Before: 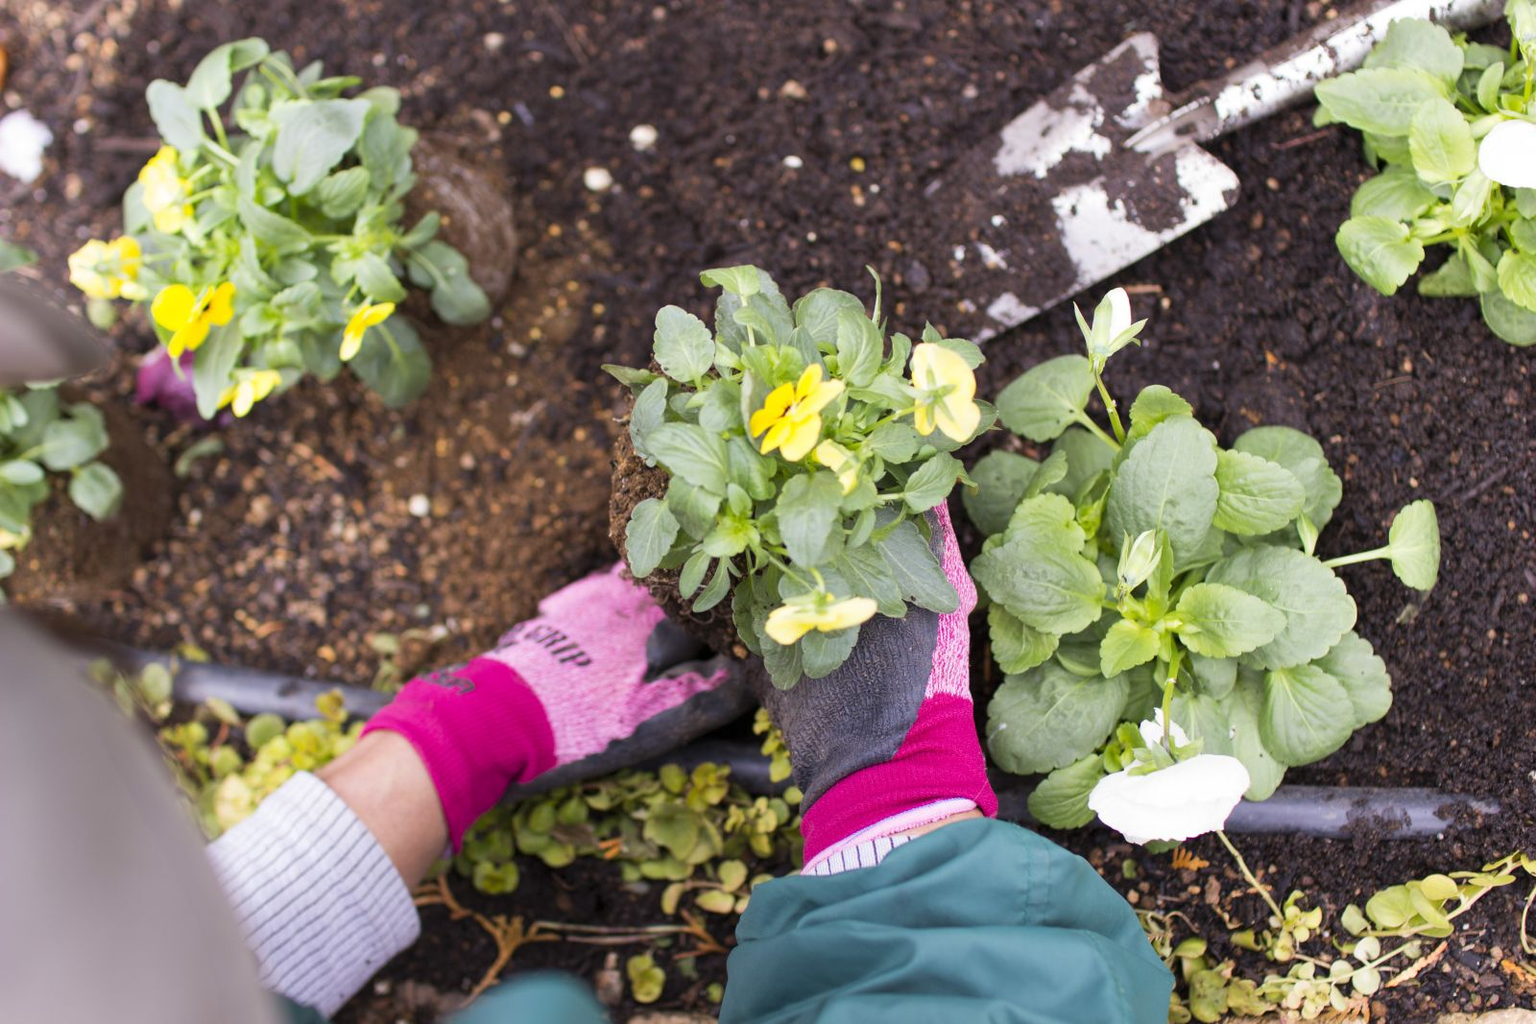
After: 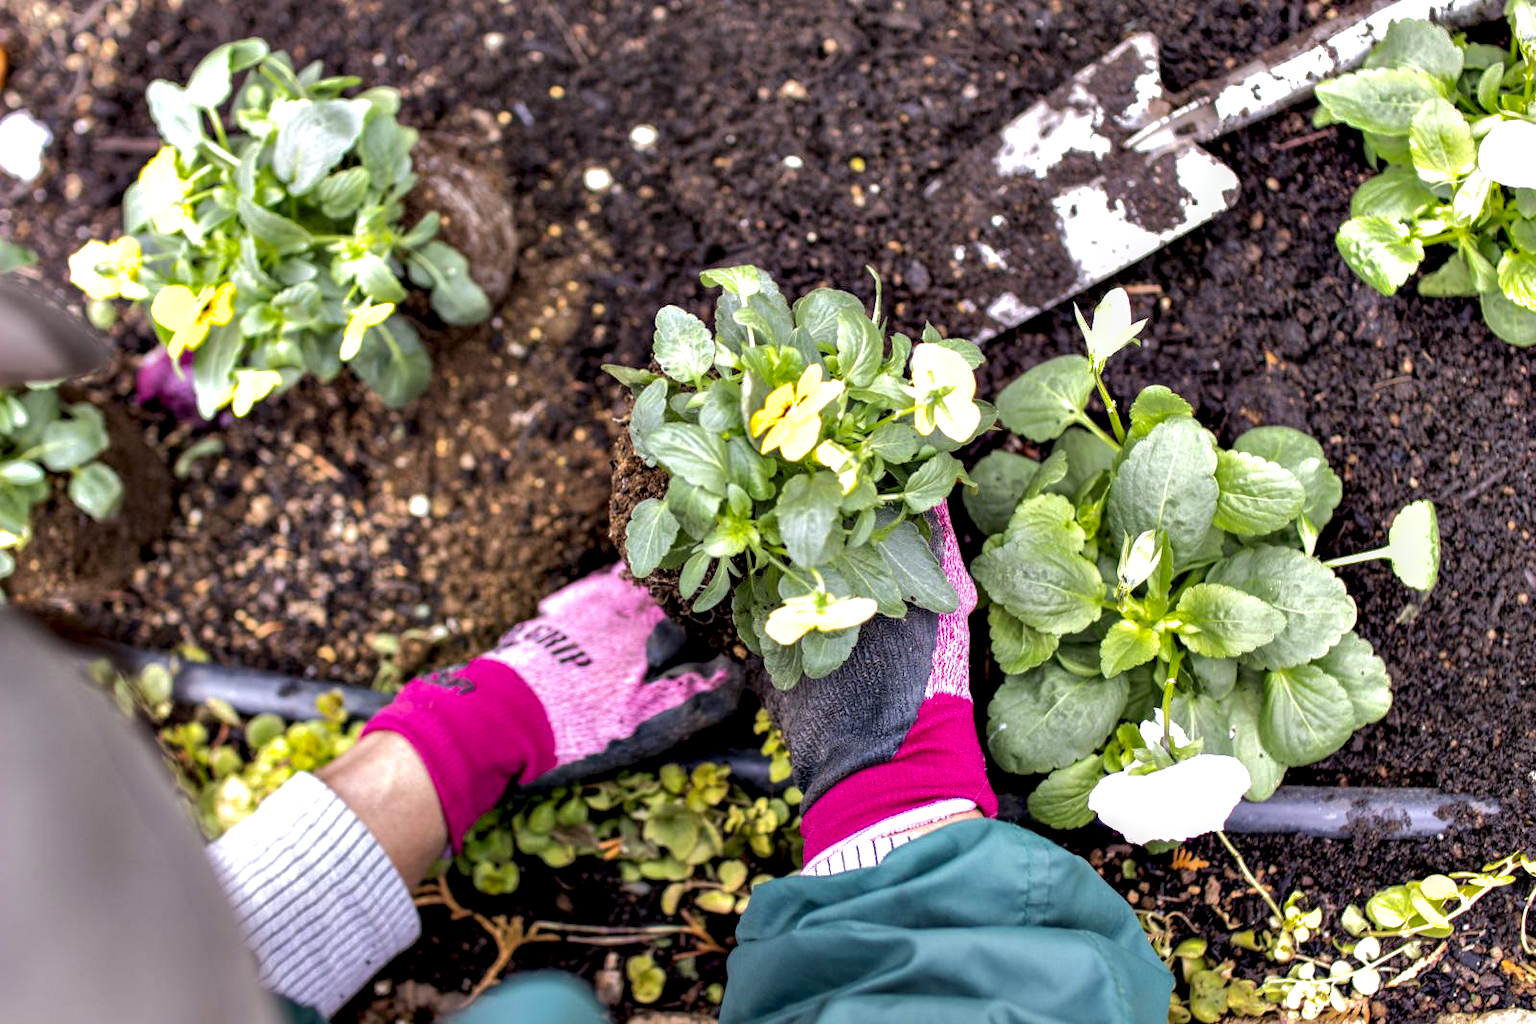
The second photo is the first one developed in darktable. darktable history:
contrast equalizer: octaves 7, y [[0.6 ×6], [0.55 ×6], [0 ×6], [0 ×6], [0 ×6]]
local contrast: detail 150%
shadows and highlights: highlights -60
